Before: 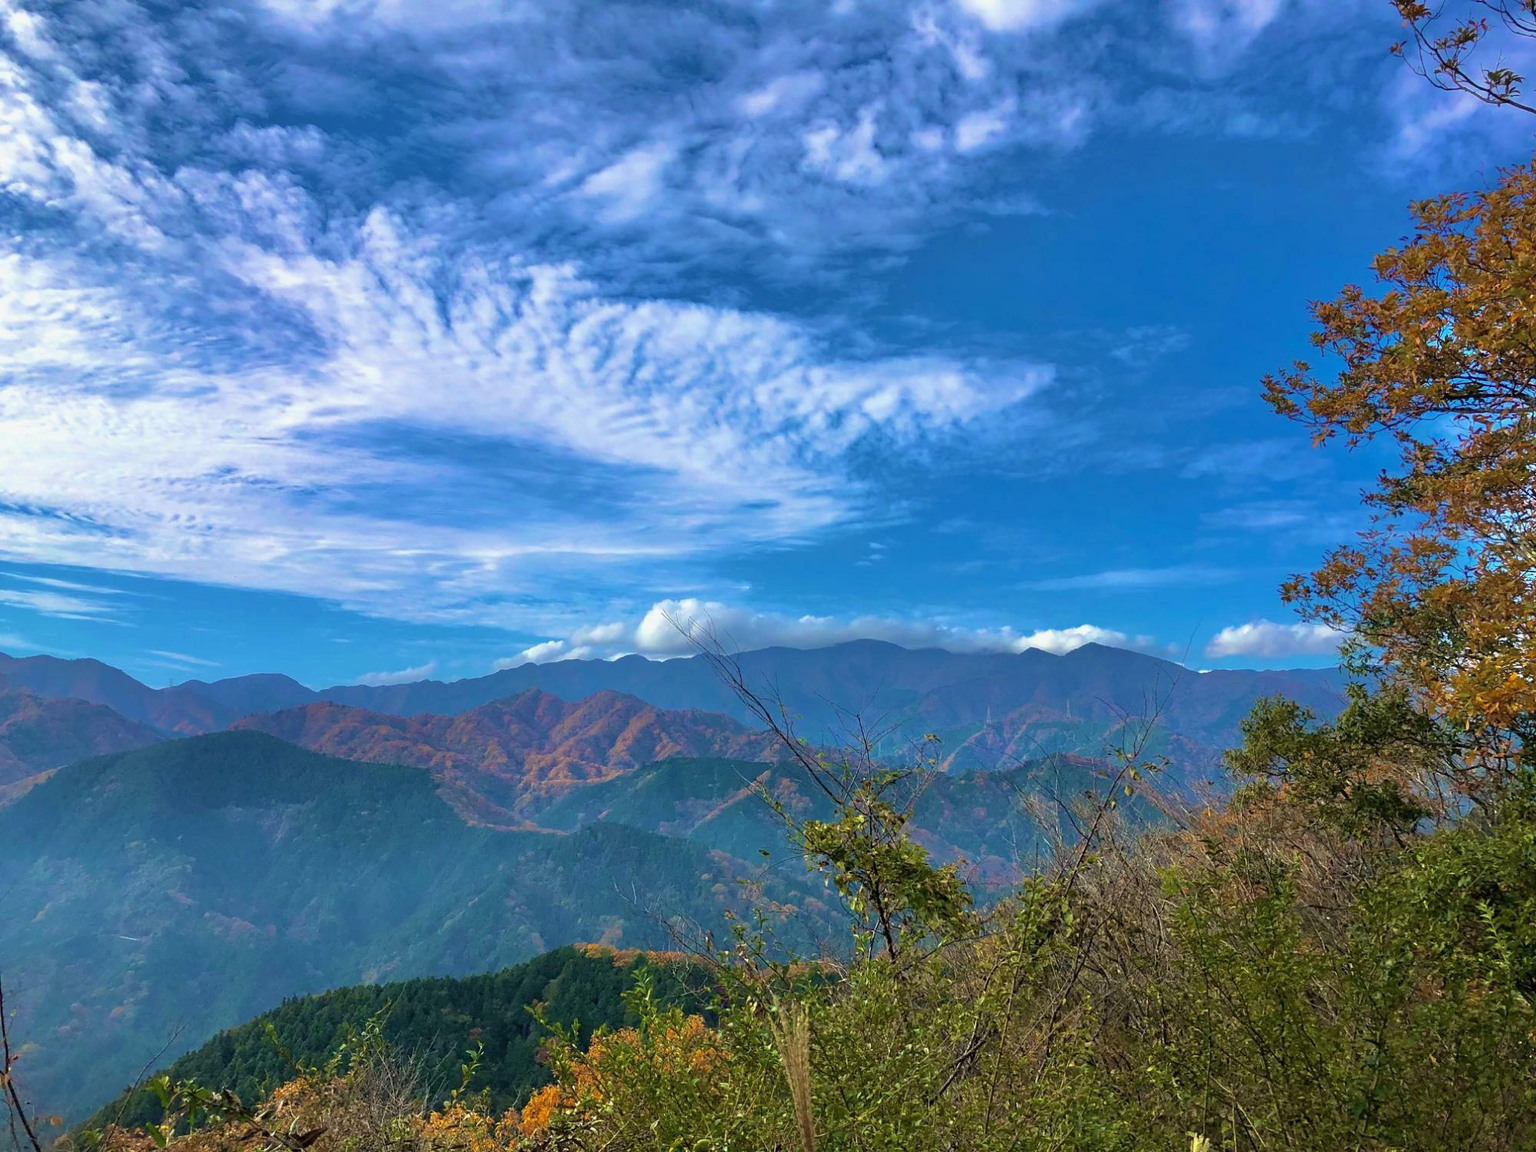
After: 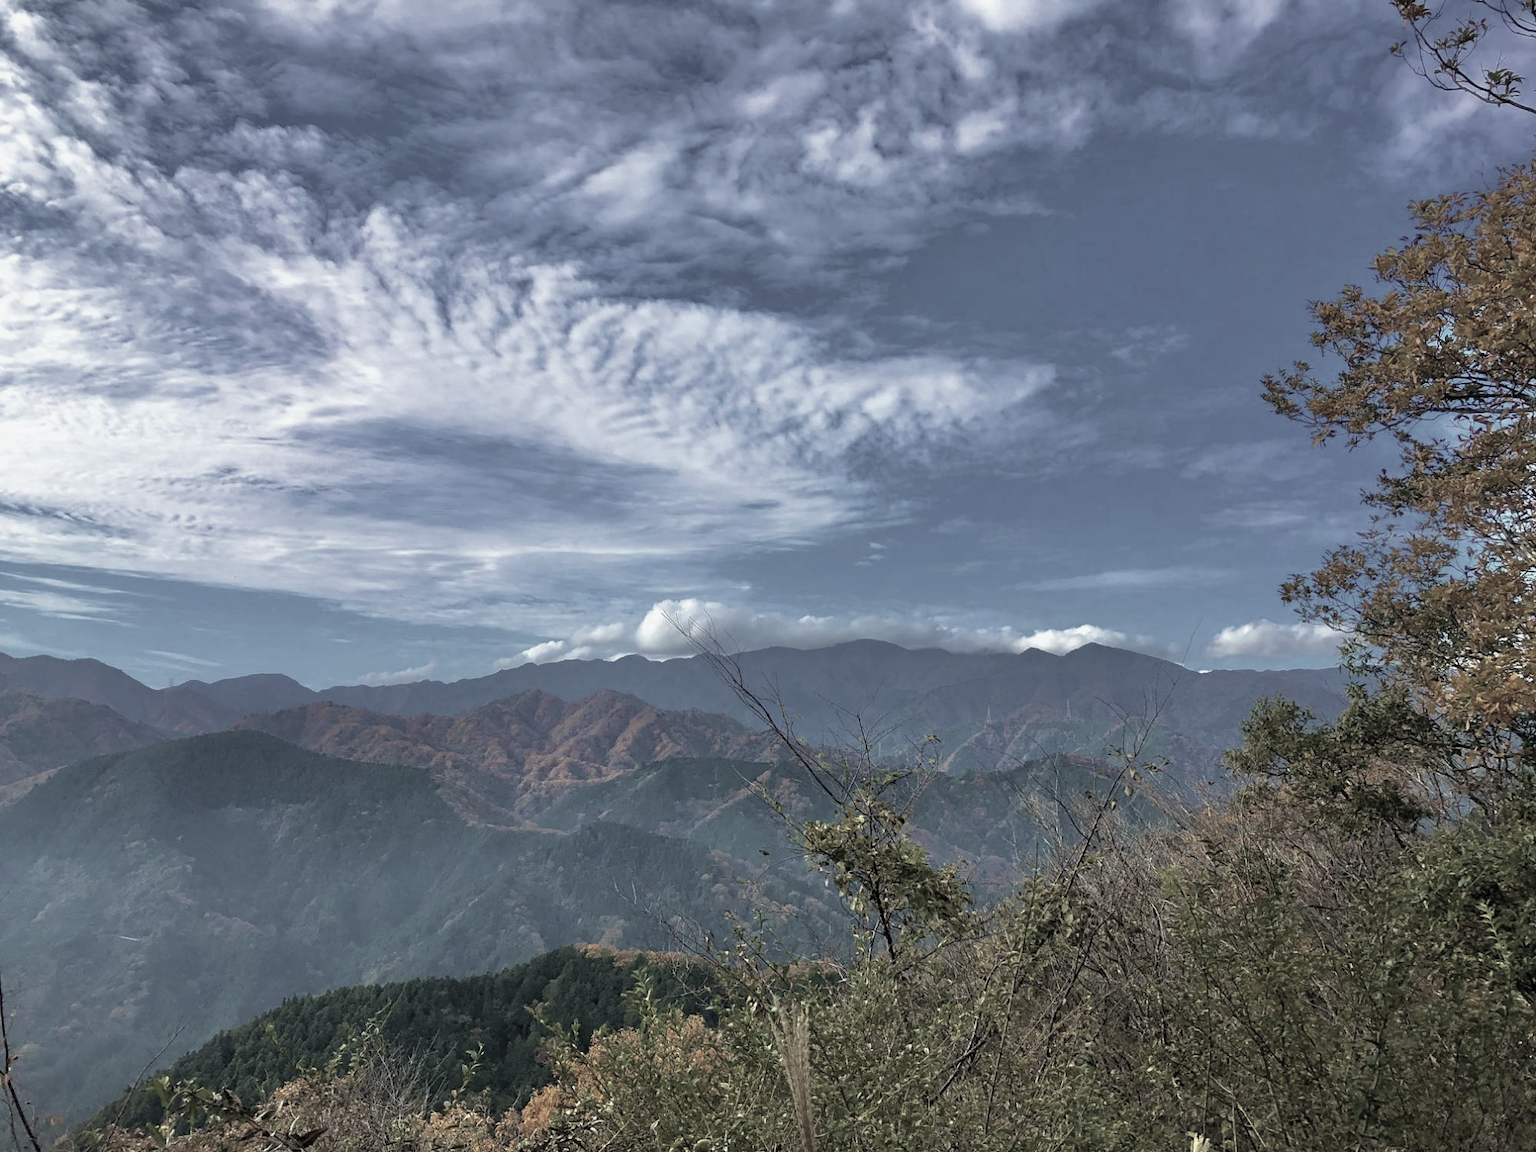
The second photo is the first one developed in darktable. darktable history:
color correction: highlights b* -0.006, saturation 0.342
